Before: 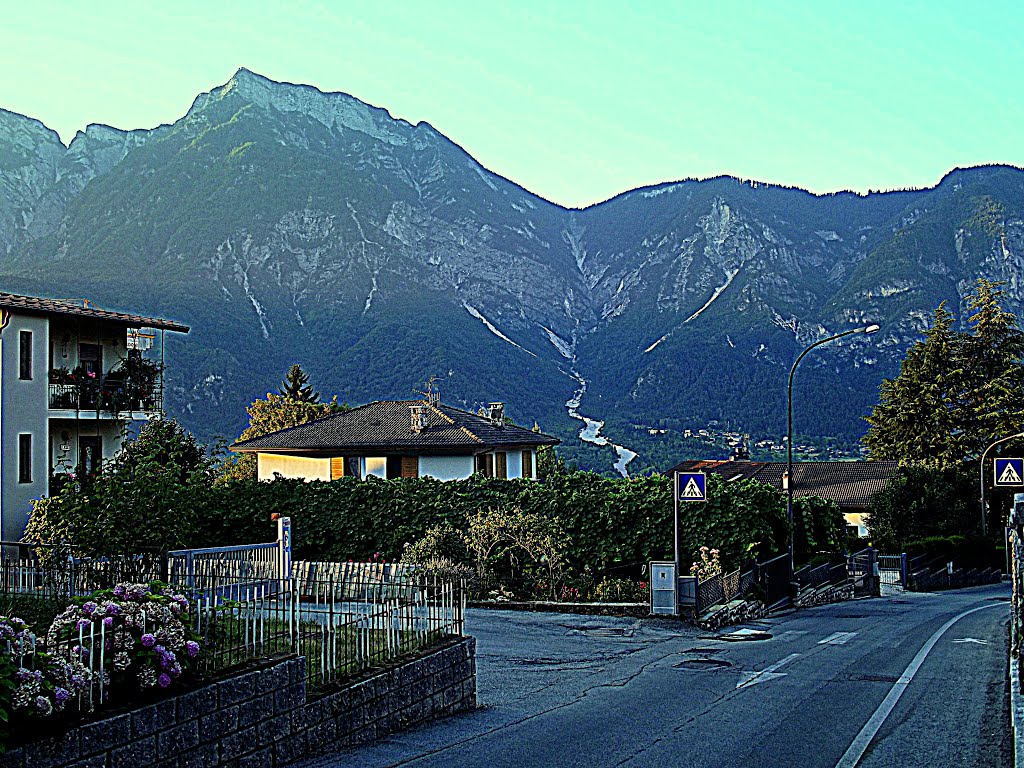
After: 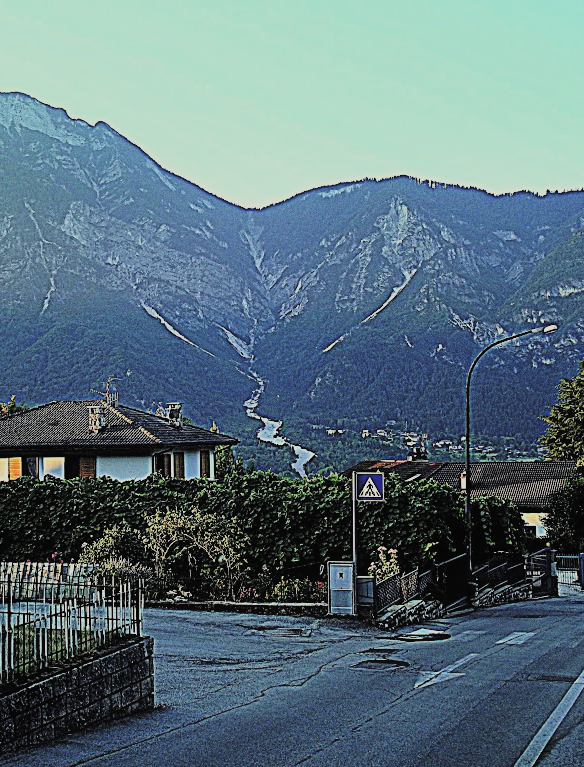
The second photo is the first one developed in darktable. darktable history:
filmic rgb: black relative exposure -4.13 EV, white relative exposure 5.16 EV, hardness 2.08, contrast 1.159
exposure: black level correction -0.026, exposure -0.121 EV, compensate highlight preservation false
crop: left 31.499%, top 0.02%, right 11.467%
tone equalizer: -8 EV -0.403 EV, -7 EV -0.364 EV, -6 EV -0.34 EV, -5 EV -0.231 EV, -3 EV 0.197 EV, -2 EV 0.33 EV, -1 EV 0.372 EV, +0 EV 0.389 EV
